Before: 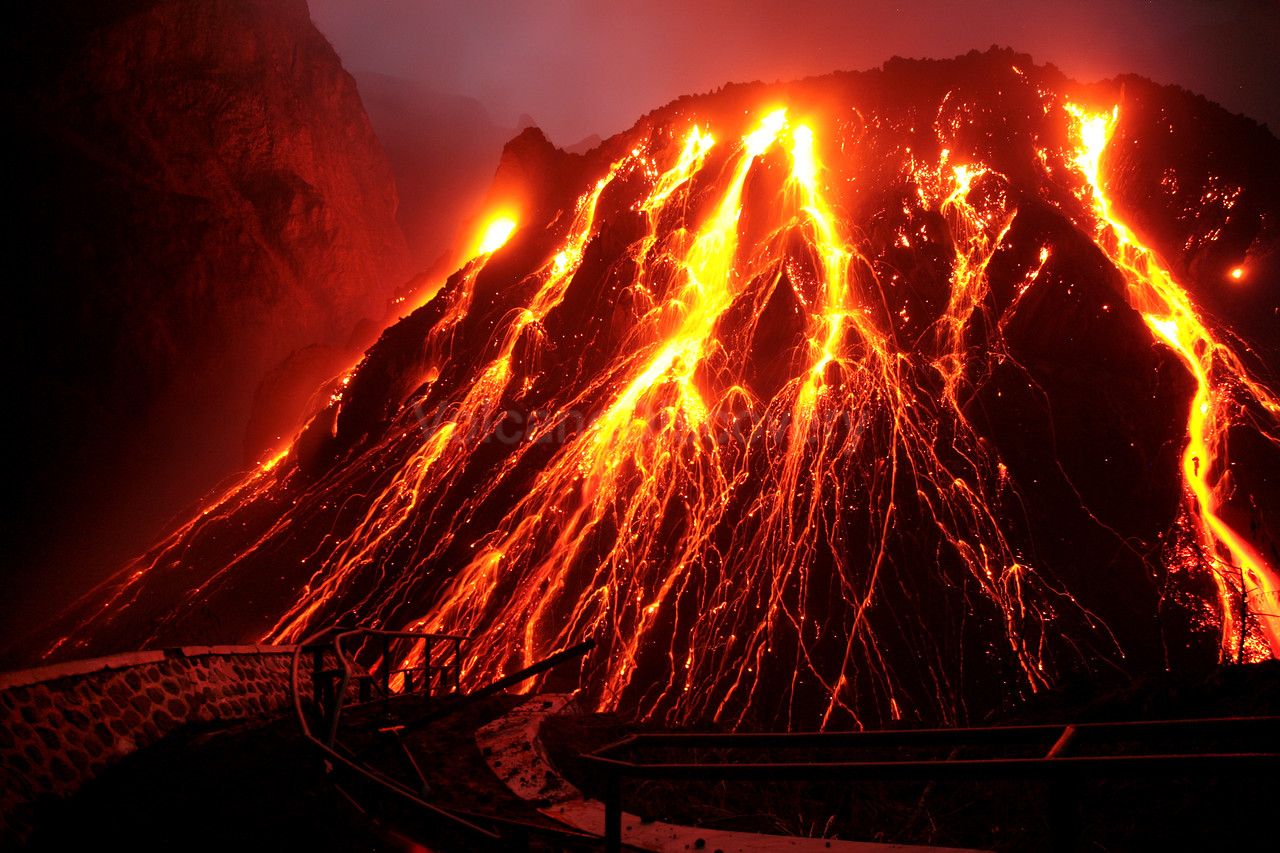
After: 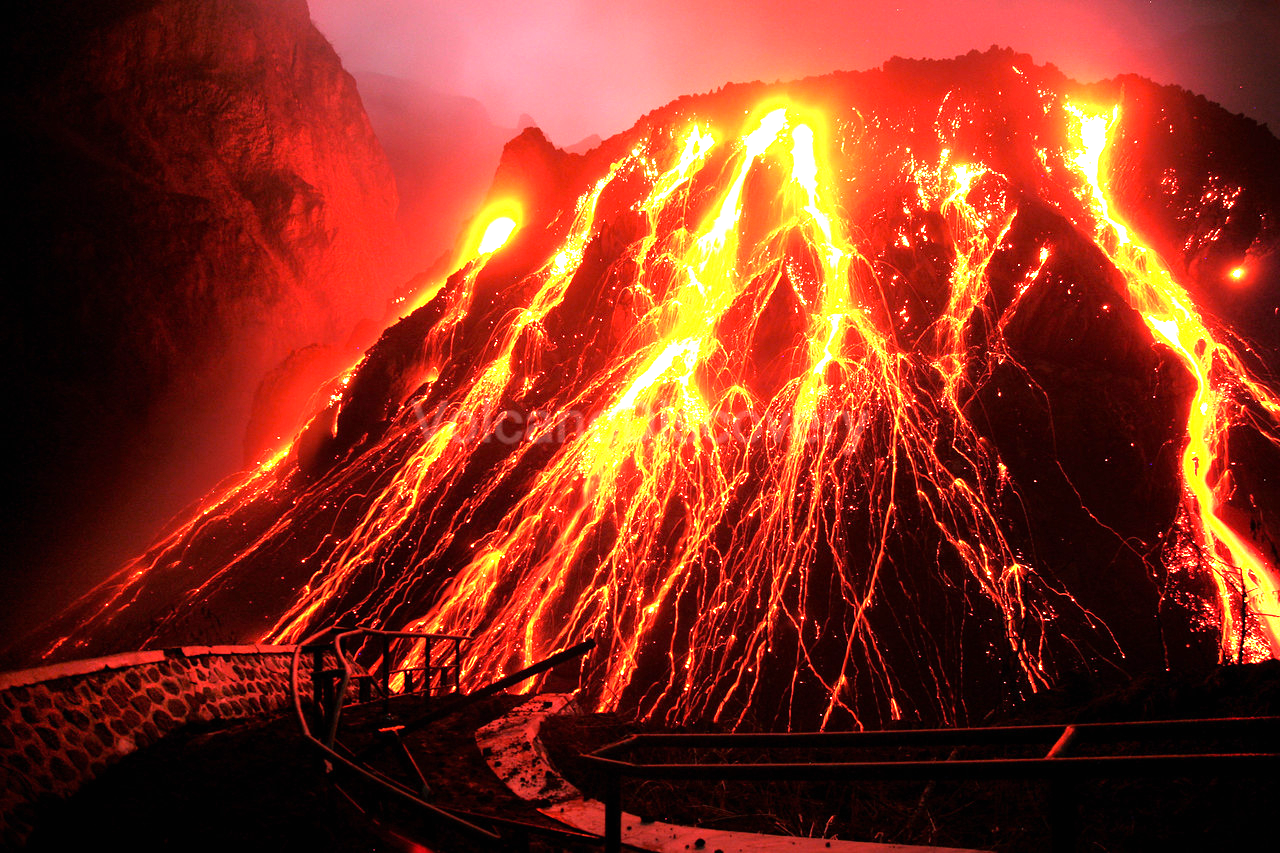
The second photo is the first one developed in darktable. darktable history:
exposure: black level correction 0, exposure 1.2 EV, compensate highlight preservation false
tone equalizer: -8 EV -0.785 EV, -7 EV -0.702 EV, -6 EV -0.632 EV, -5 EV -0.365 EV, -3 EV 0.384 EV, -2 EV 0.6 EV, -1 EV 0.694 EV, +0 EV 0.768 EV
